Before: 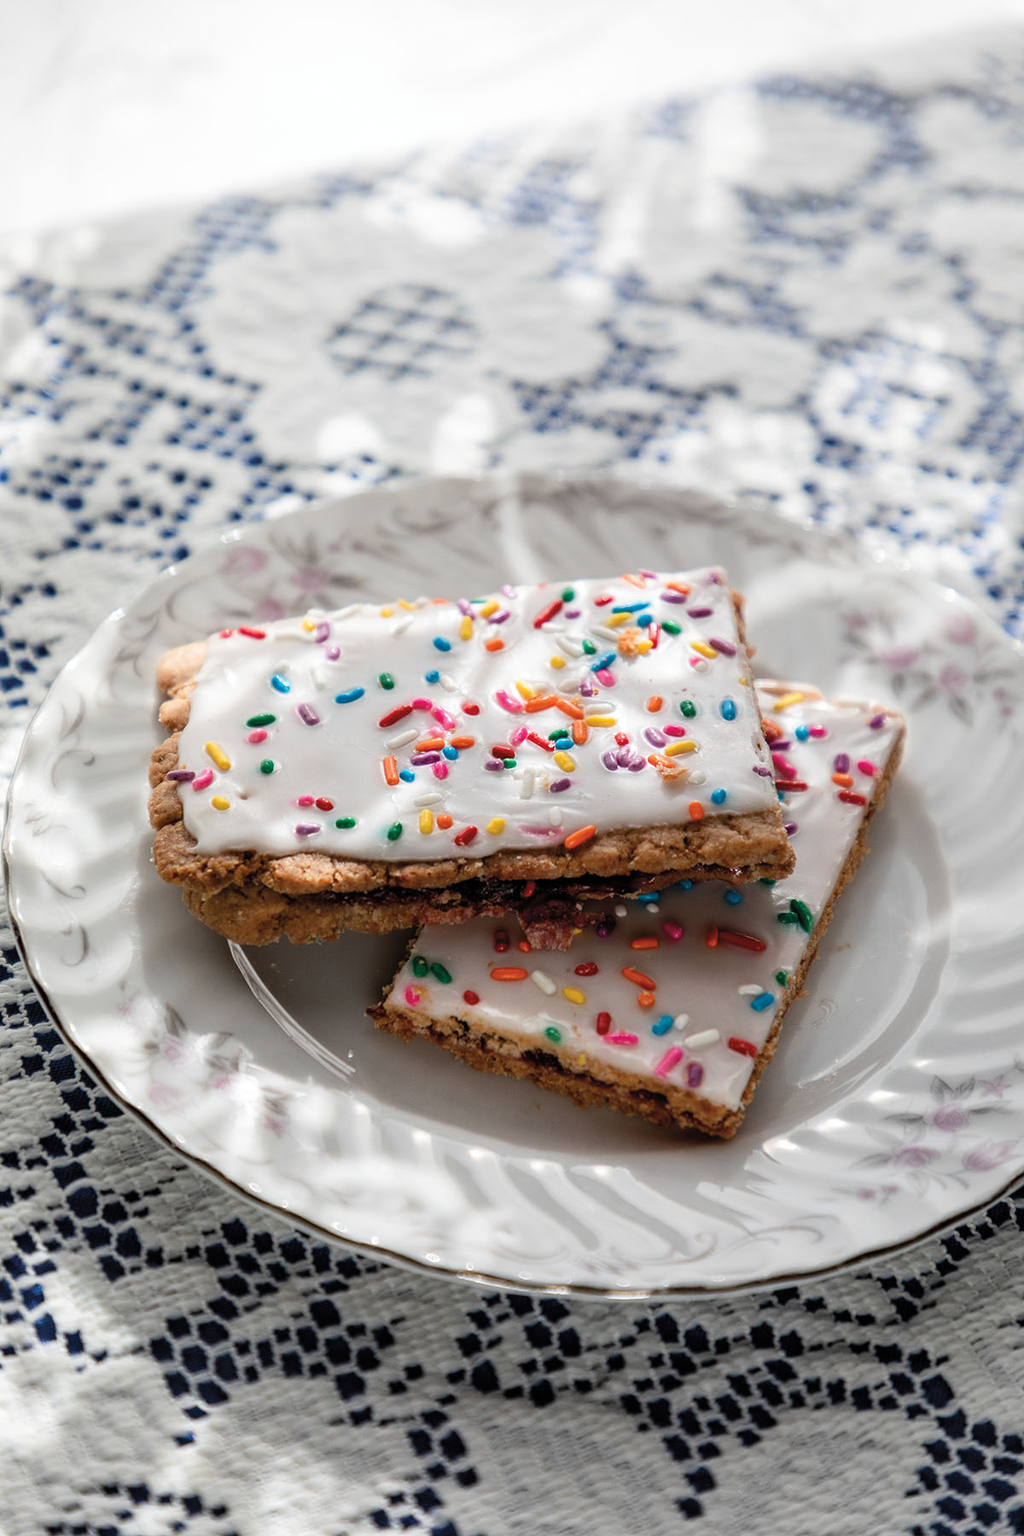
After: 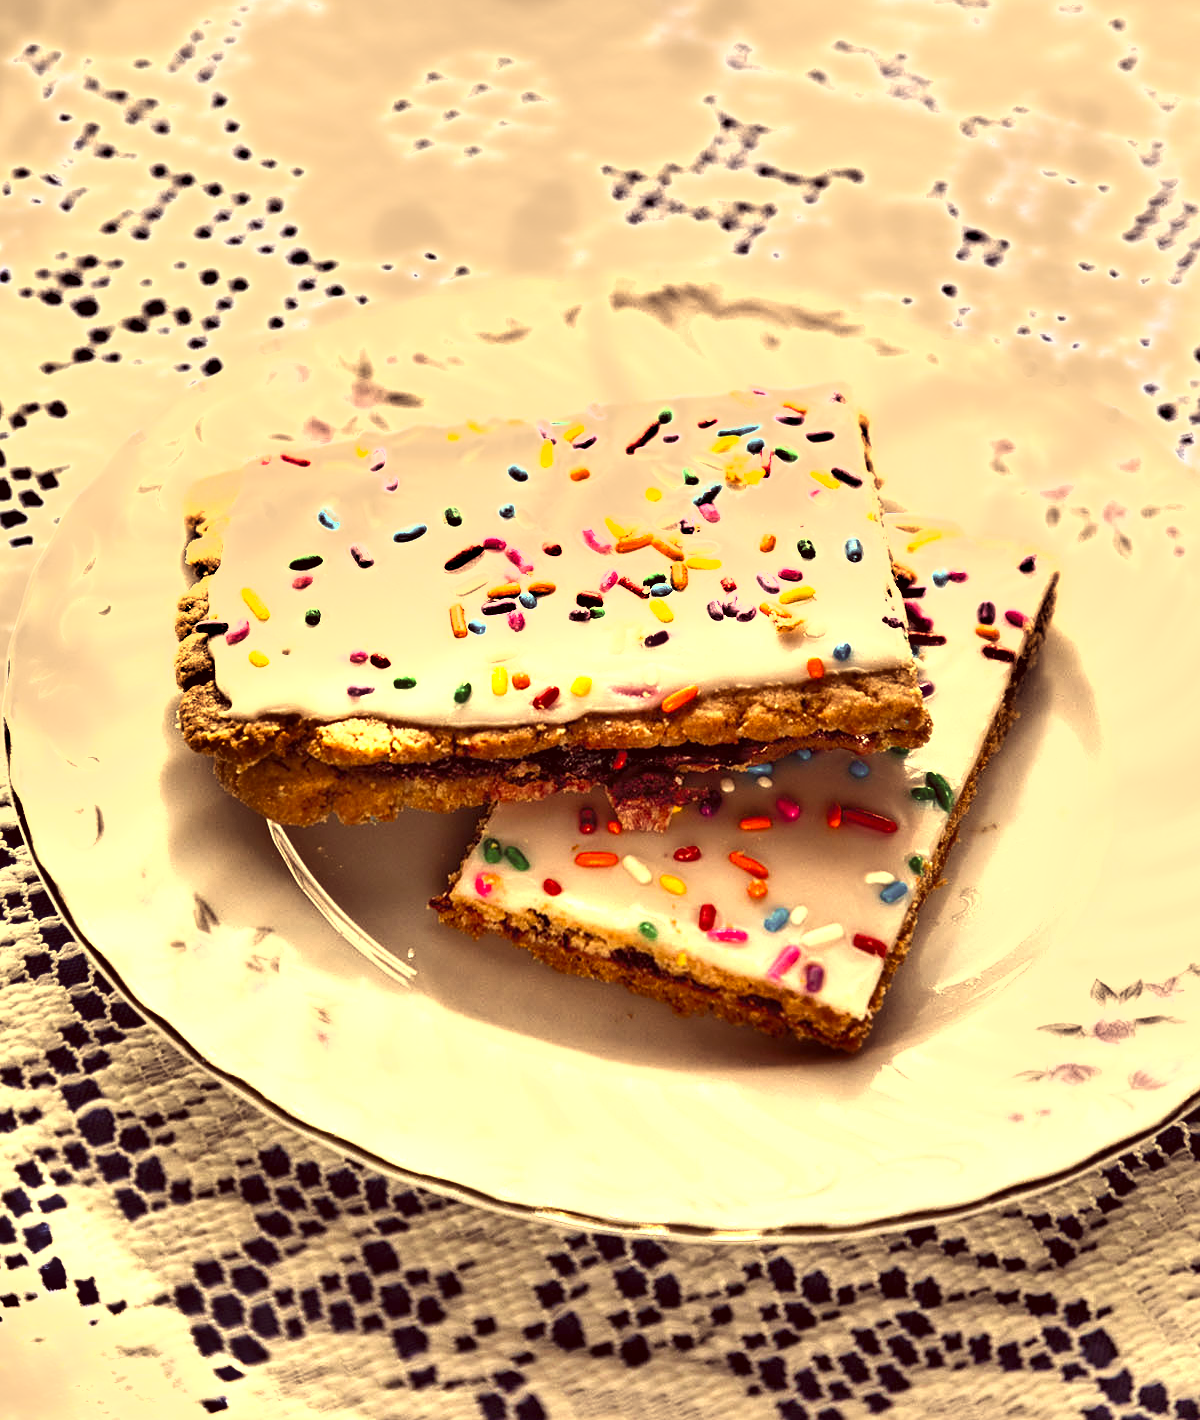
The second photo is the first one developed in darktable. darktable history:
crop and rotate: top 15.722%, bottom 5.346%
tone equalizer: edges refinement/feathering 500, mask exposure compensation -1.57 EV, preserve details no
levels: levels [0, 0.51, 1]
color correction: highlights a* 9.98, highlights b* 38.39, shadows a* 14.56, shadows b* 3.48
exposure: black level correction 0, exposure 1.104 EV, compensate exposure bias true, compensate highlight preservation false
shadows and highlights: shadows 60.58, highlights color adjustment 0.014%, soften with gaussian
sharpen: amount 0.208
